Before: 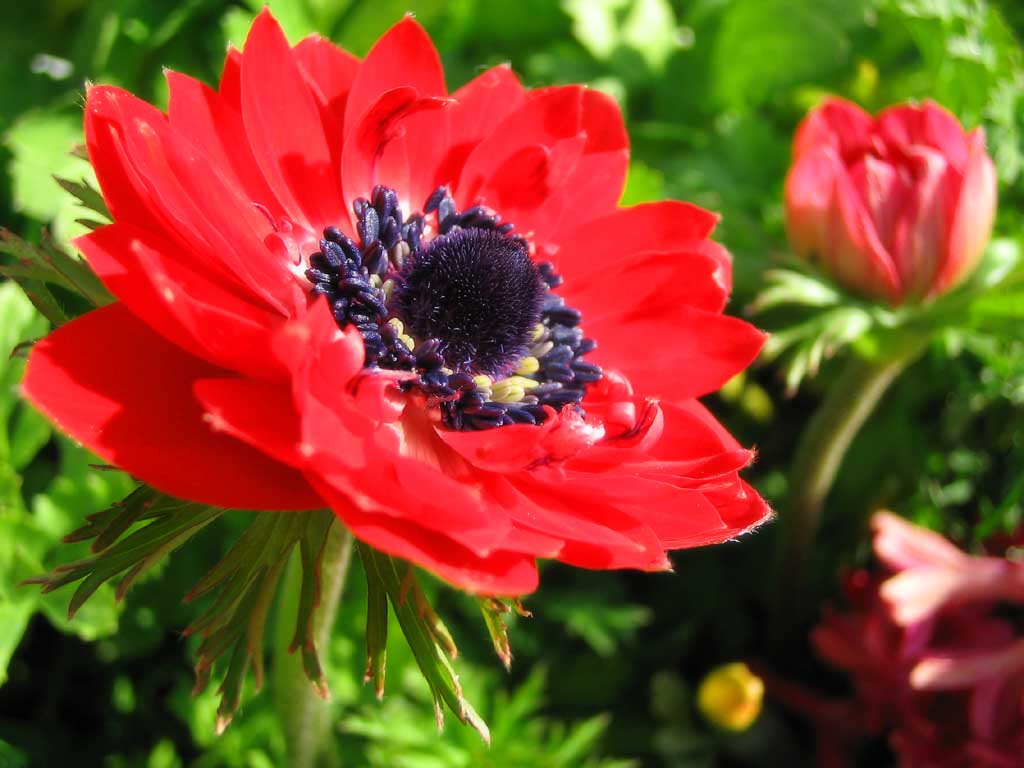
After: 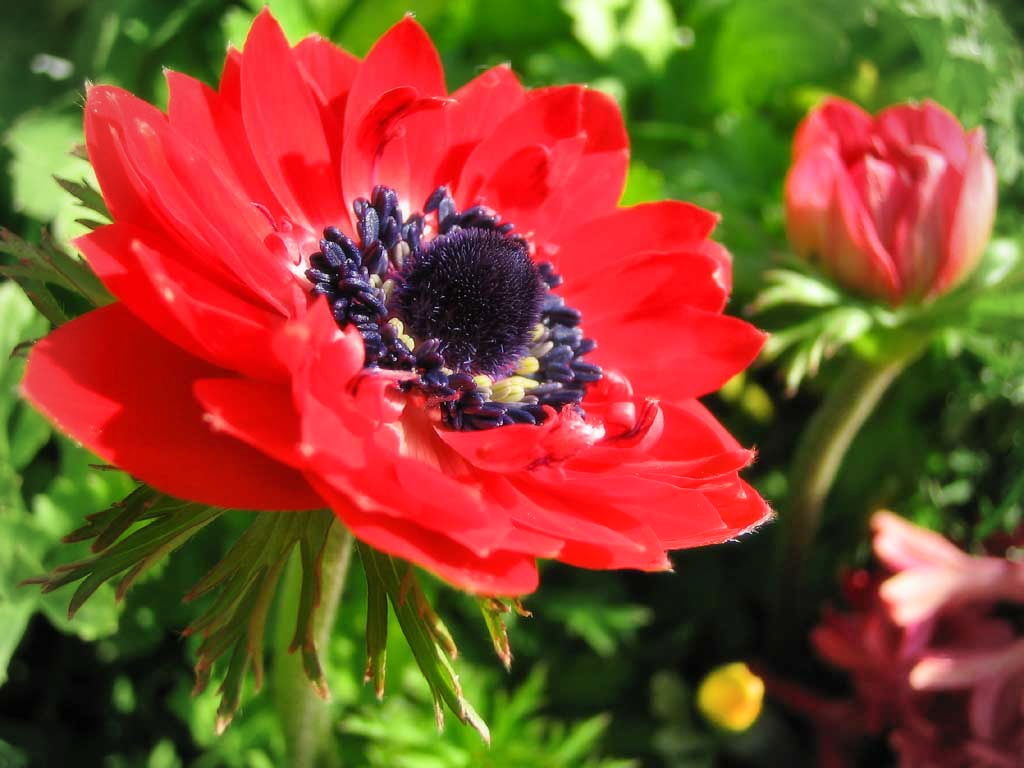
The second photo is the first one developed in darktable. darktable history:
vignetting: fall-off radius 60.88%, brightness -0.211
shadows and highlights: soften with gaussian
